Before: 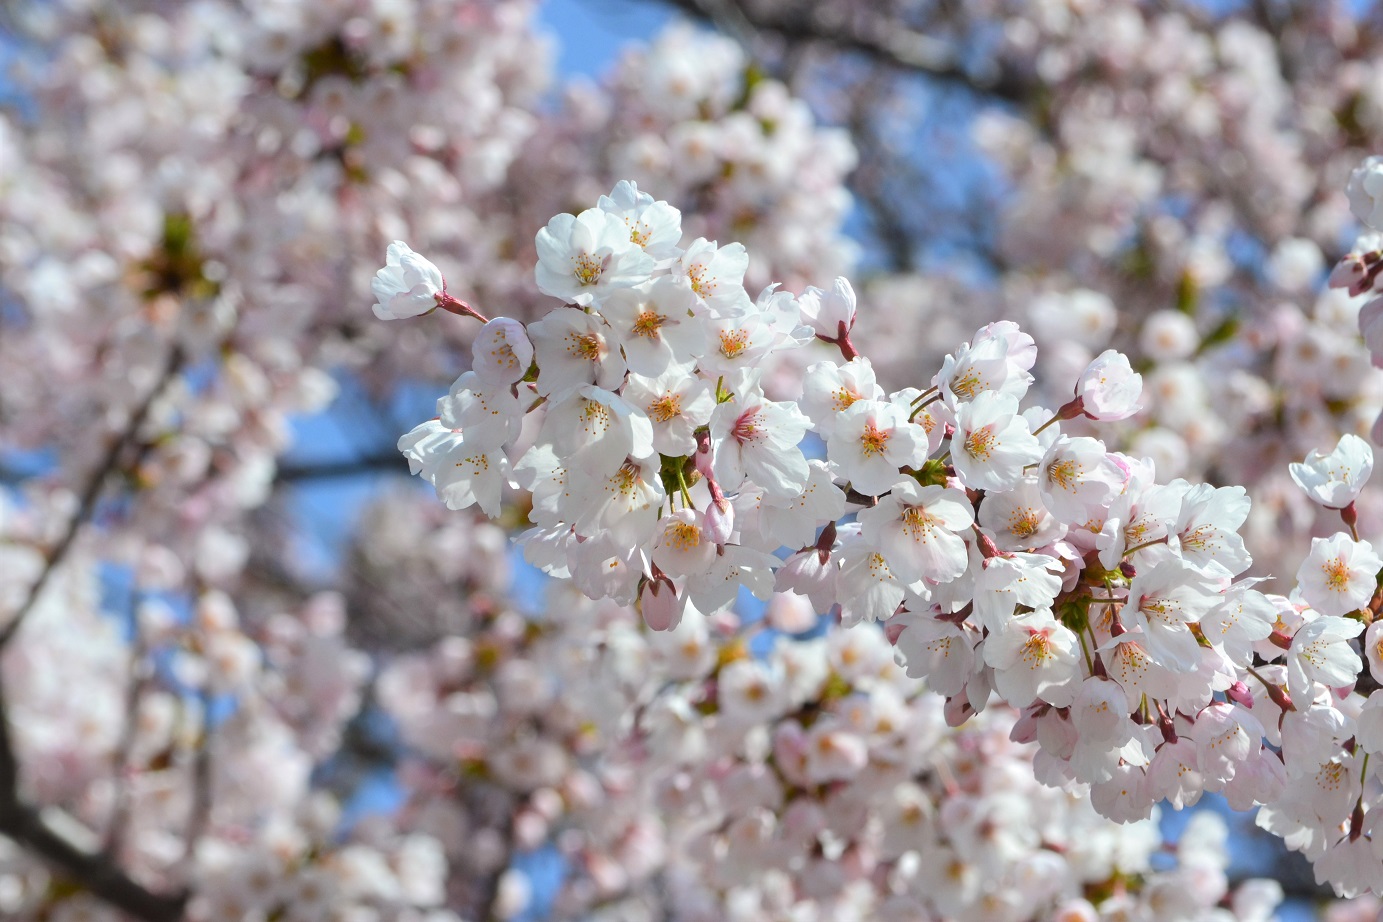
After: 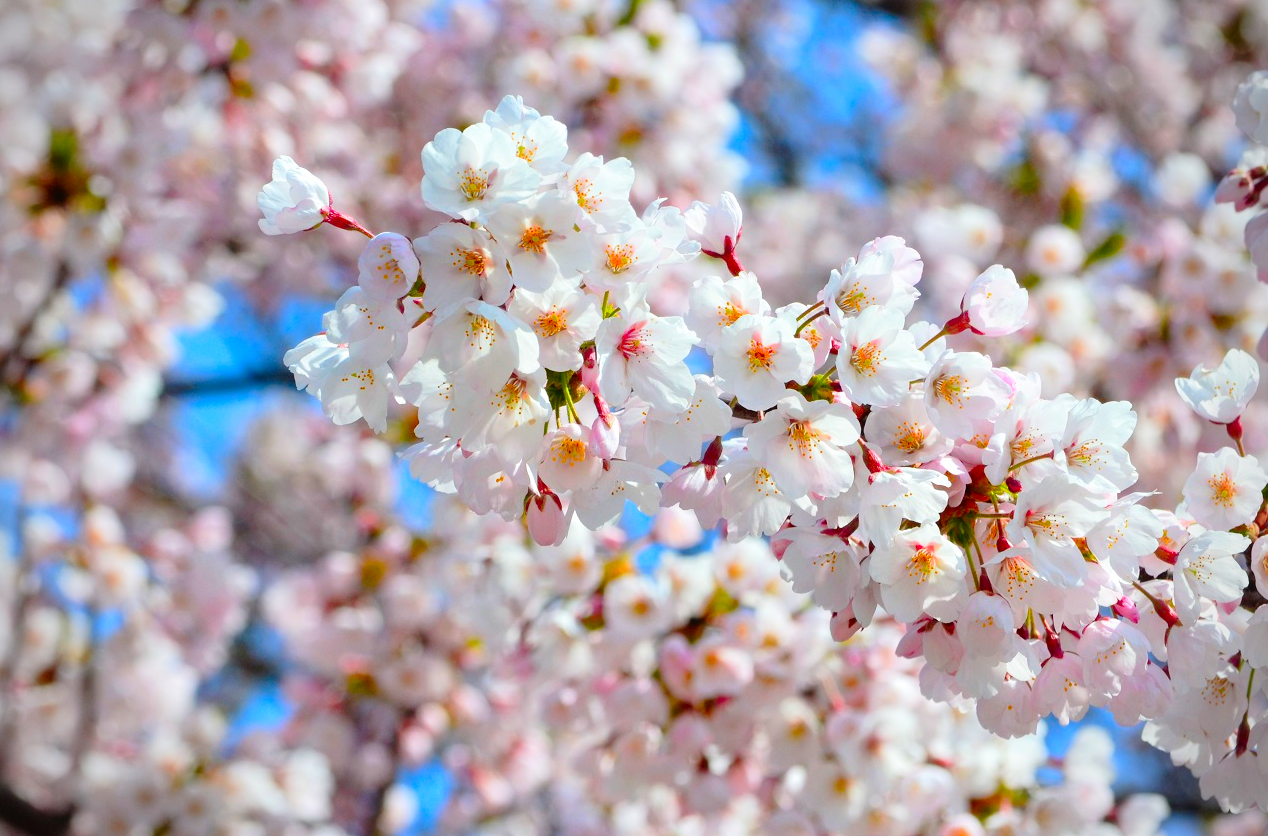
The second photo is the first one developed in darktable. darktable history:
color correction: saturation 1.8
vignetting: on, module defaults
crop and rotate: left 8.262%, top 9.226%
tone curve: curves: ch0 [(0, 0) (0.003, 0.003) (0.011, 0.006) (0.025, 0.015) (0.044, 0.025) (0.069, 0.034) (0.1, 0.052) (0.136, 0.092) (0.177, 0.157) (0.224, 0.228) (0.277, 0.305) (0.335, 0.392) (0.399, 0.466) (0.468, 0.543) (0.543, 0.612) (0.623, 0.692) (0.709, 0.78) (0.801, 0.865) (0.898, 0.935) (1, 1)], preserve colors none
